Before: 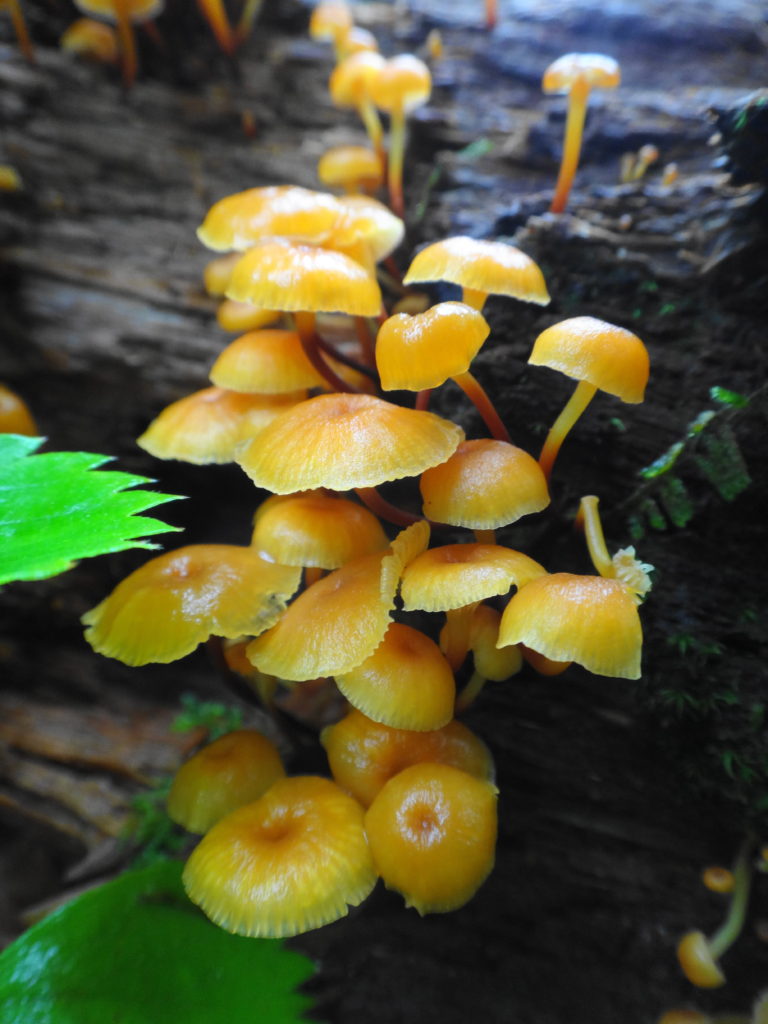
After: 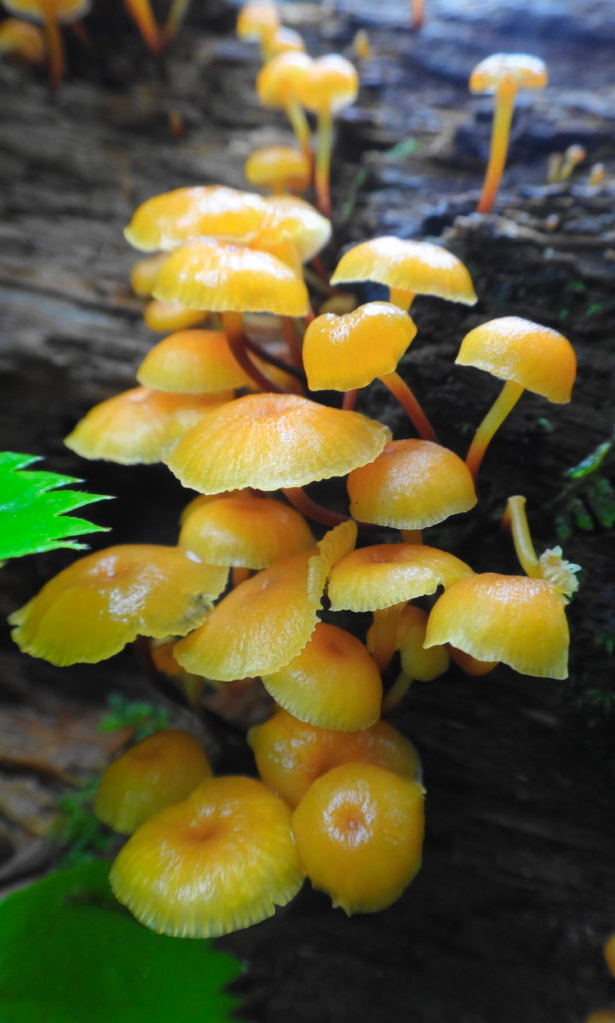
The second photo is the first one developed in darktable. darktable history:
color zones: curves: ch0 [(0, 0.465) (0.092, 0.596) (0.289, 0.464) (0.429, 0.453) (0.571, 0.464) (0.714, 0.455) (0.857, 0.462) (1, 0.465)]
crop and rotate: left 9.597%, right 10.195%
